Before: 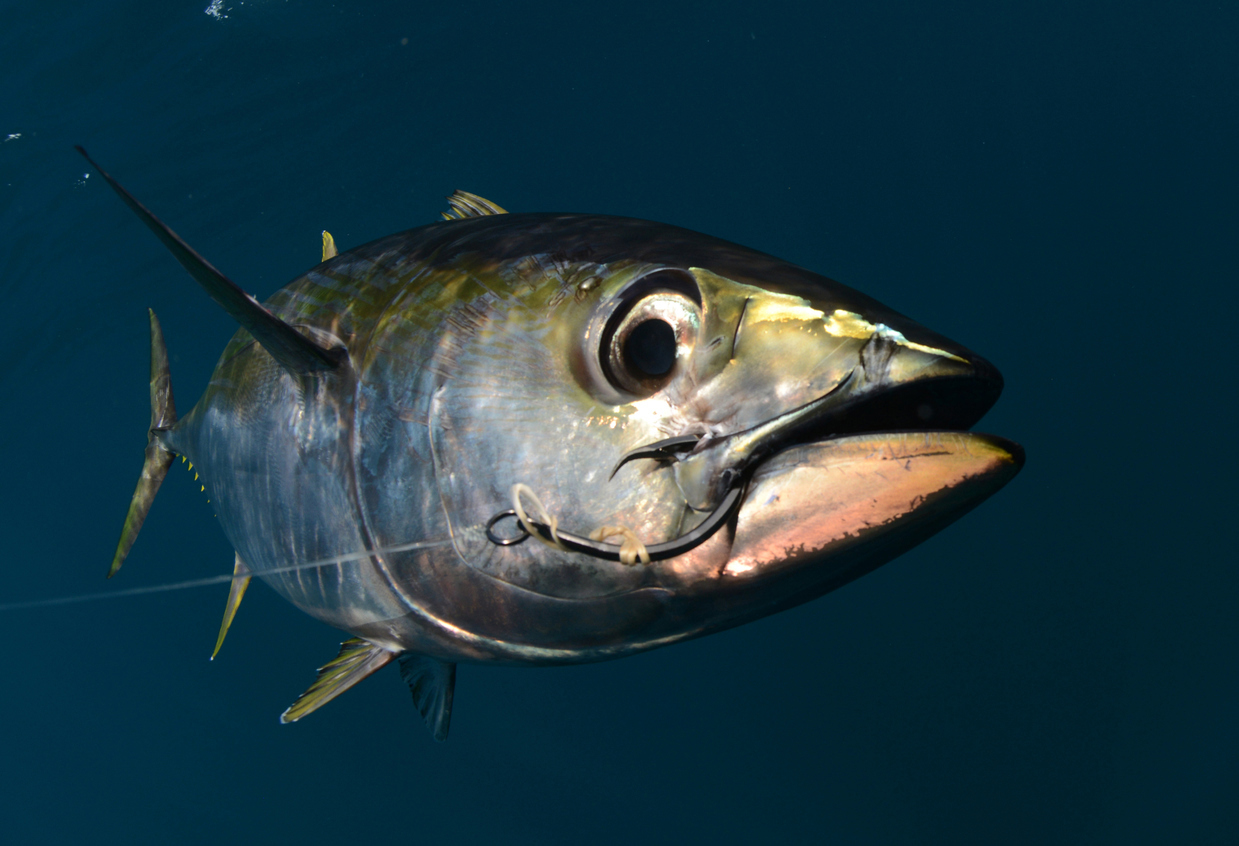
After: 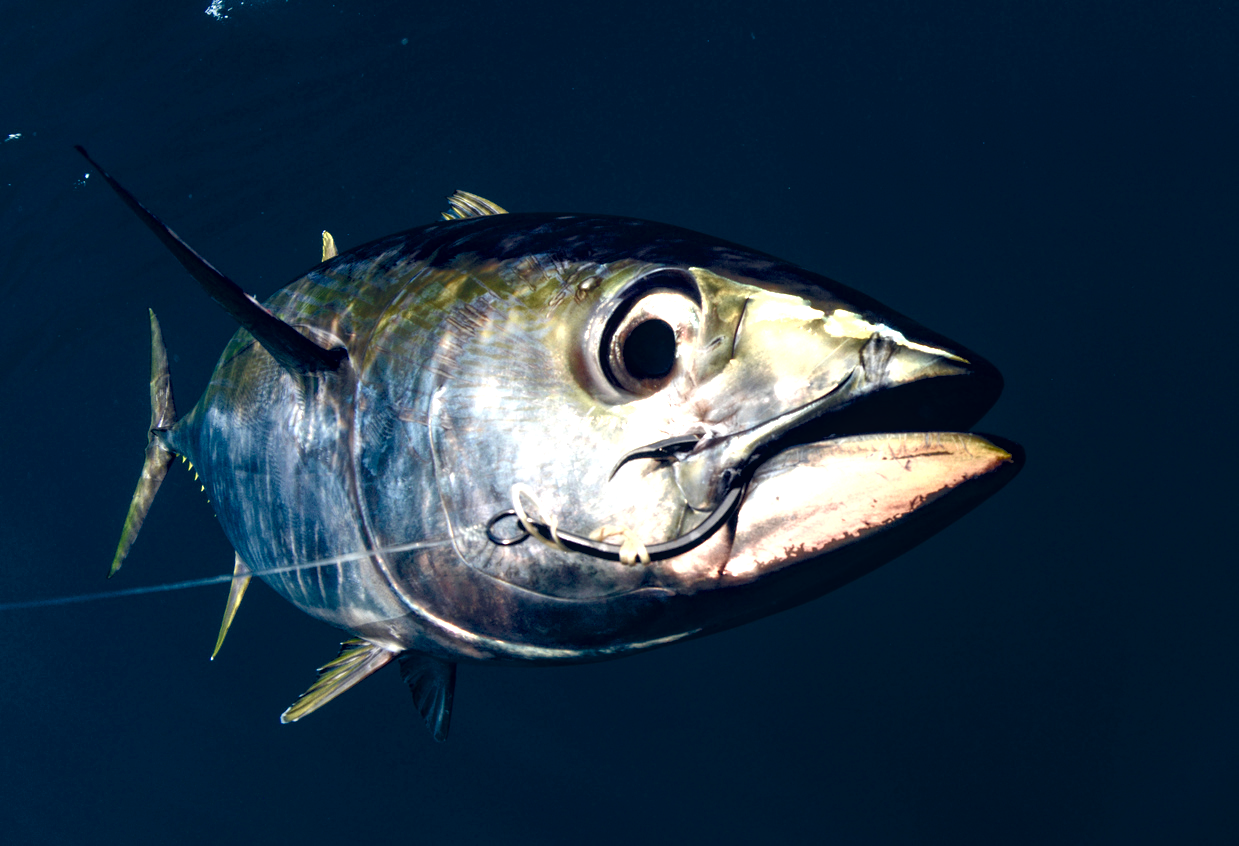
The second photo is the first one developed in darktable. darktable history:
color balance rgb: global offset › chroma 0.249%, global offset › hue 258.2°, perceptual saturation grading › global saturation 20%, perceptual saturation grading › highlights -49.238%, perceptual saturation grading › shadows 23.933%, perceptual brilliance grading › global brilliance 2.554%, global vibrance 9.197%, contrast 14.47%, saturation formula JzAzBz (2021)
local contrast: highlights 93%, shadows 85%, detail 160%, midtone range 0.2
exposure: black level correction 0, exposure 0.698 EV, compensate highlight preservation false
